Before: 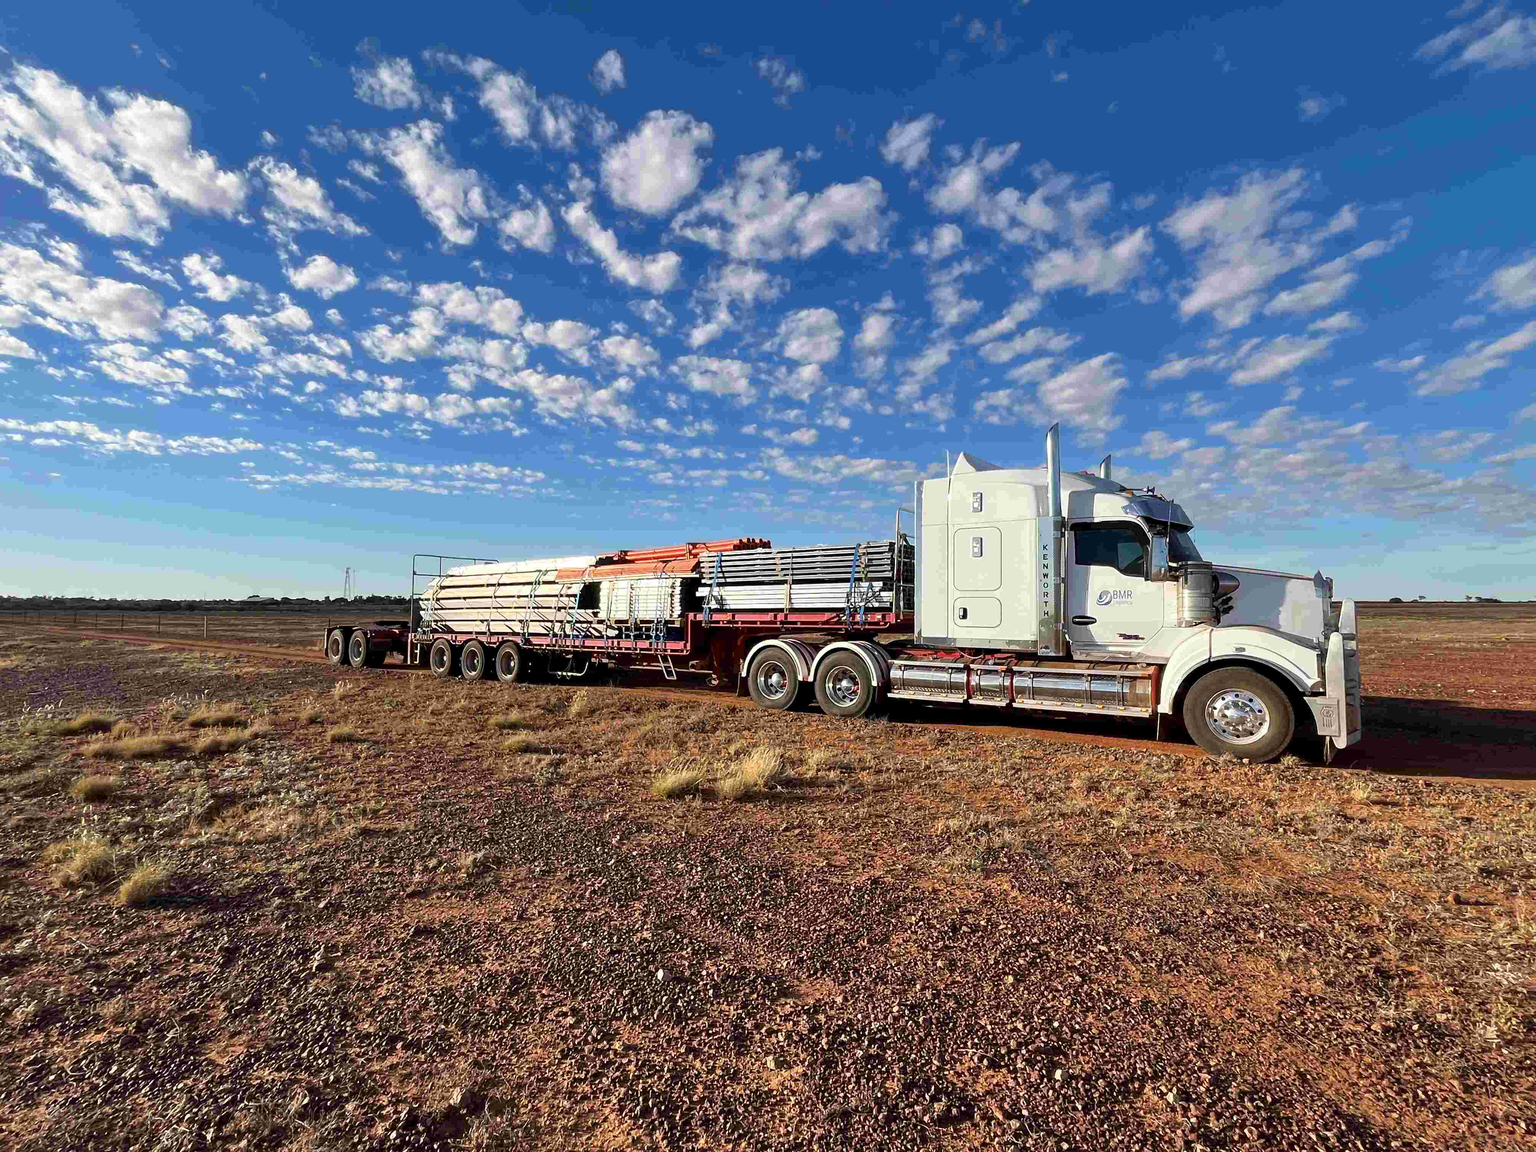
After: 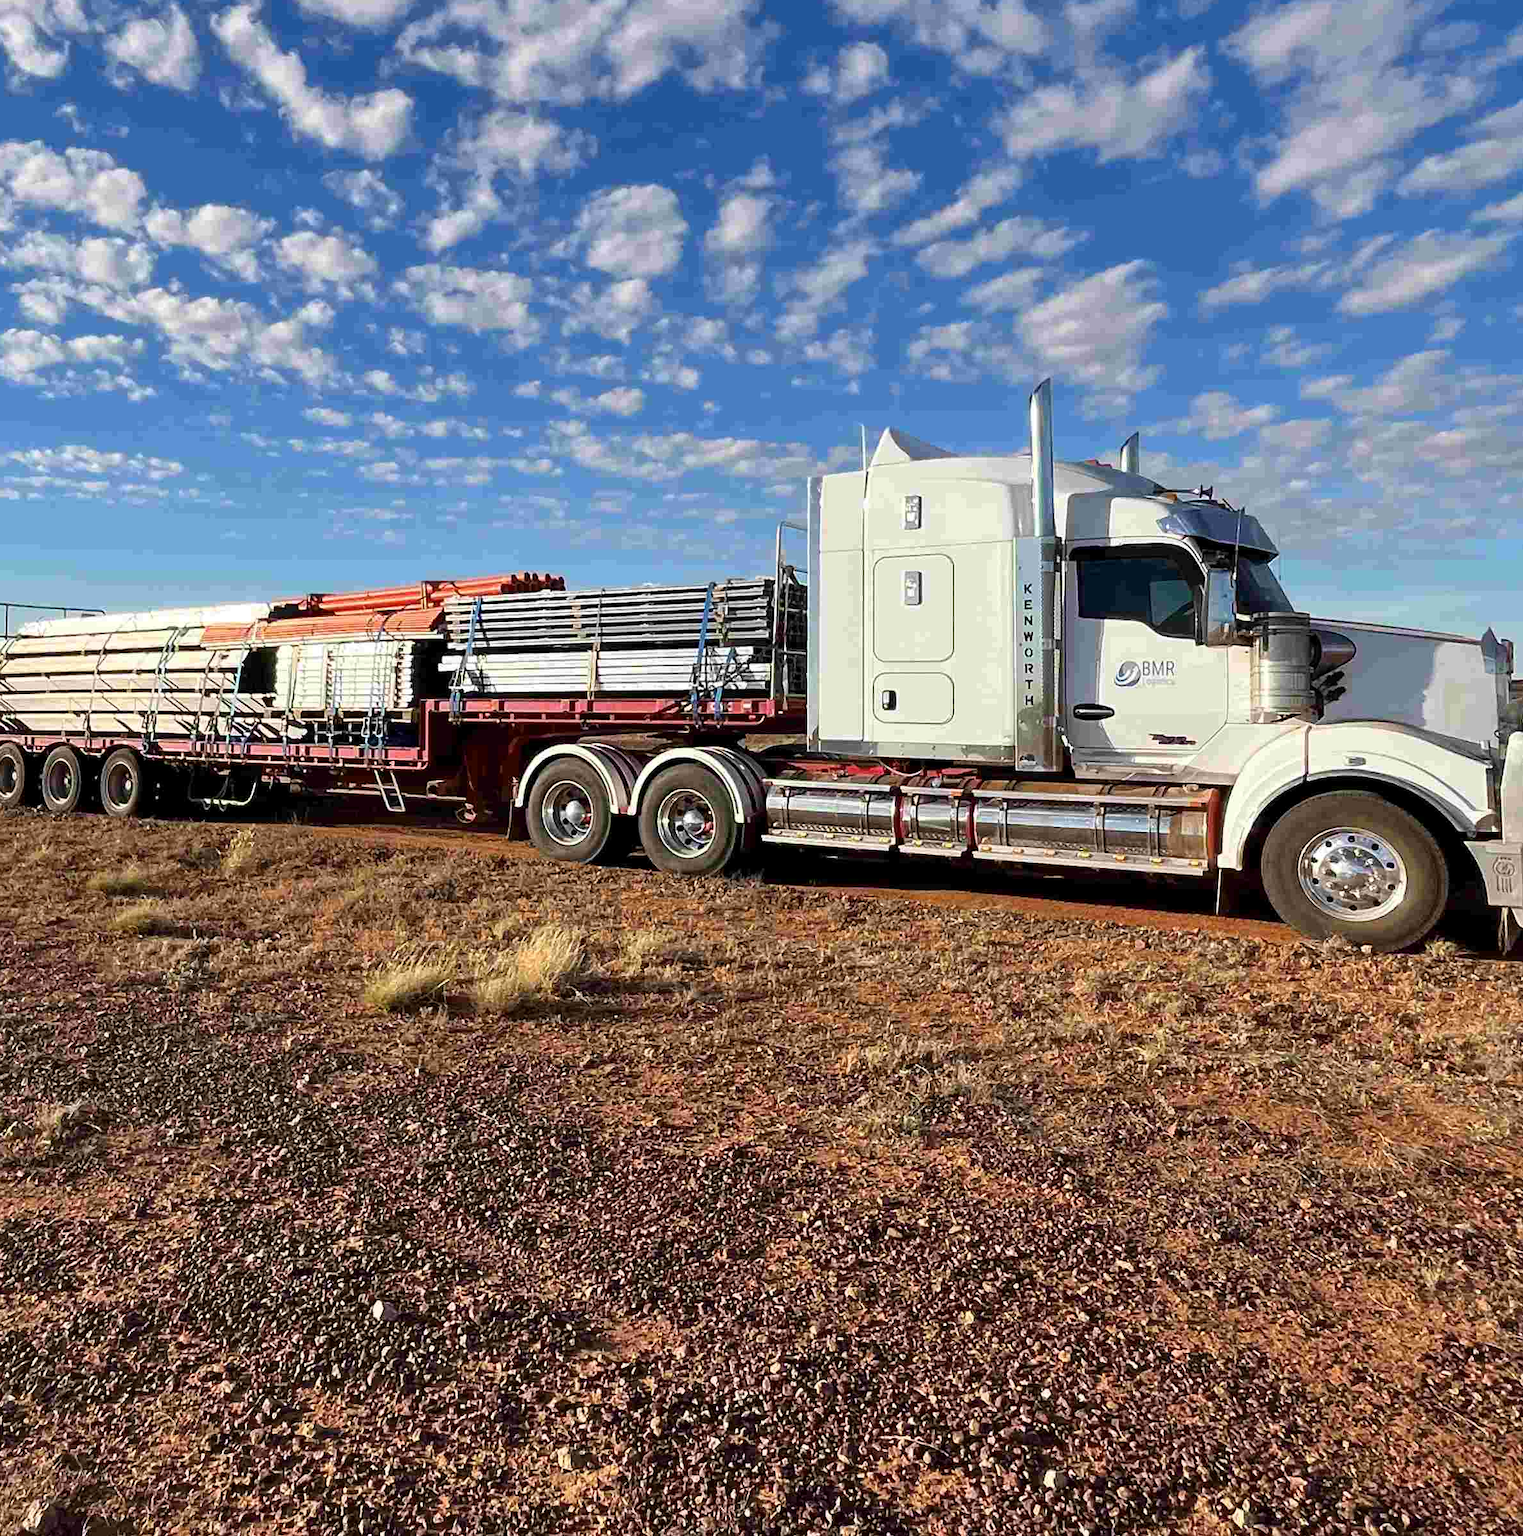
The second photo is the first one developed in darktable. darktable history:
crop and rotate: left 28.433%, top 17.277%, right 12.795%, bottom 3.732%
